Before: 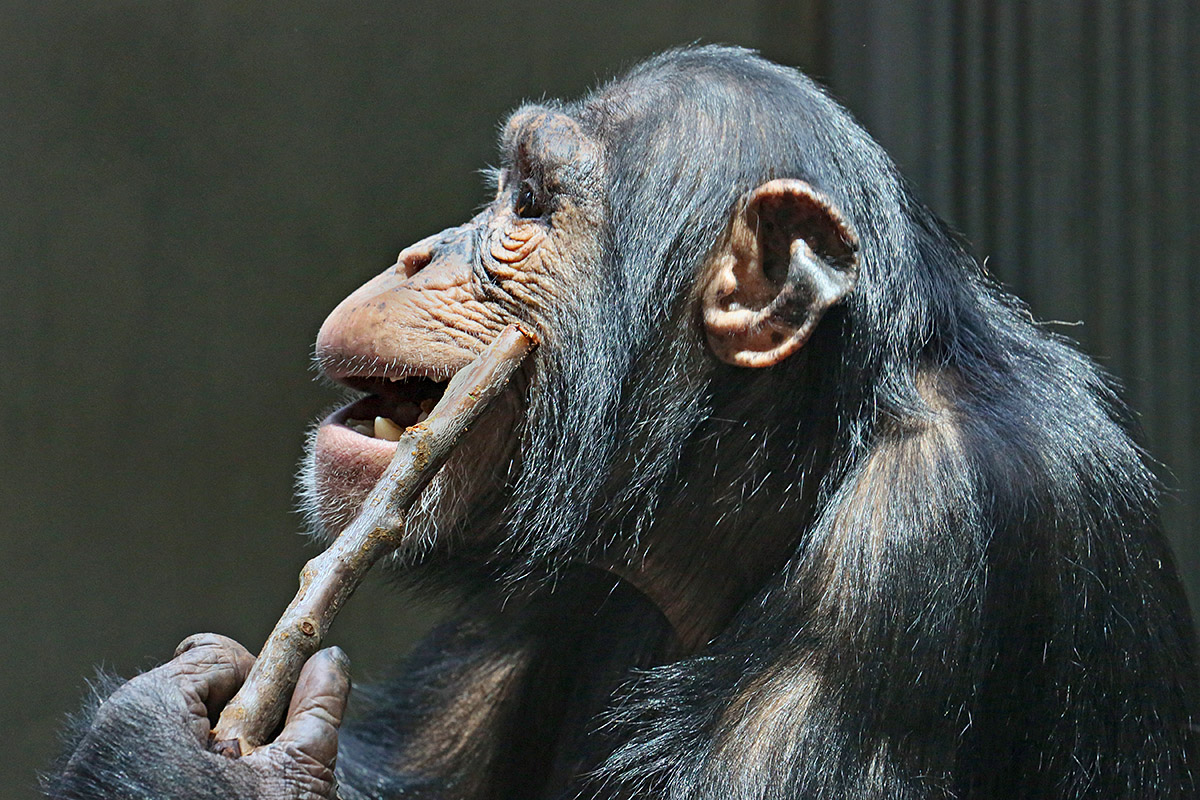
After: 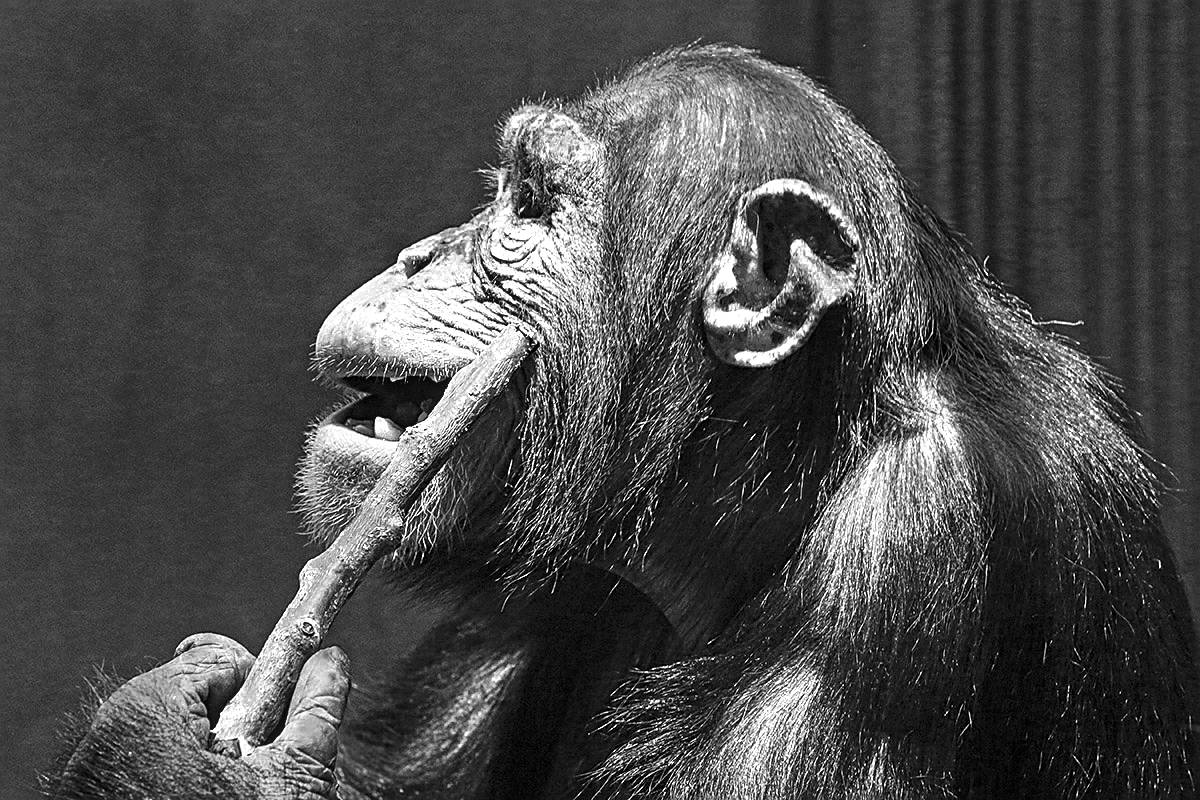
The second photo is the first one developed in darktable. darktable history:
sharpen: on, module defaults
exposure: exposure 0.201 EV
local contrast: detail 130%
color zones: curves: ch0 [(0, 0.554) (0.146, 0.662) (0.293, 0.86) (0.503, 0.774) (0.637, 0.106) (0.74, 0.072) (0.866, 0.488) (0.998, 0.569)]; ch1 [(0, 0) (0.143, 0) (0.286, 0) (0.429, 0) (0.571, 0) (0.714, 0) (0.857, 0)]
contrast brightness saturation: contrast 0.184, saturation 0.299
